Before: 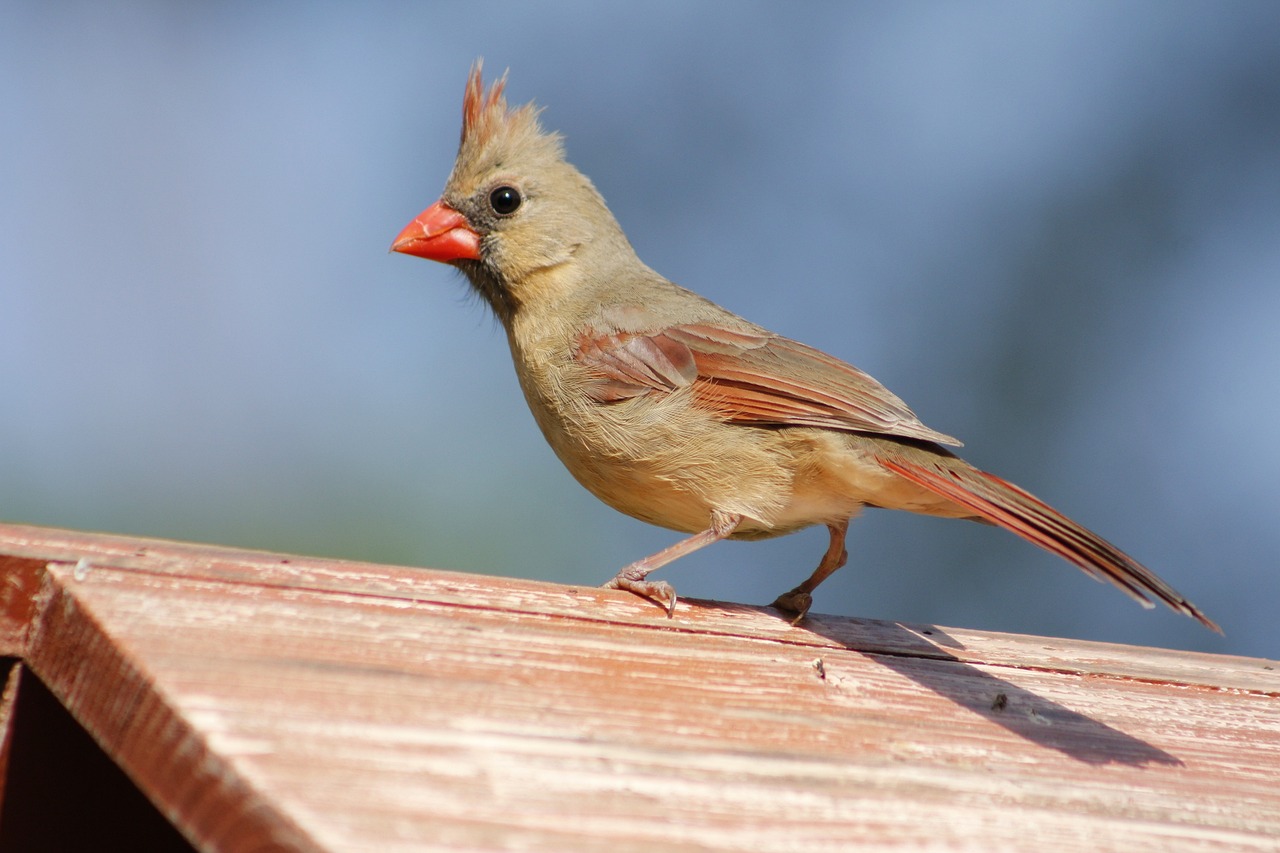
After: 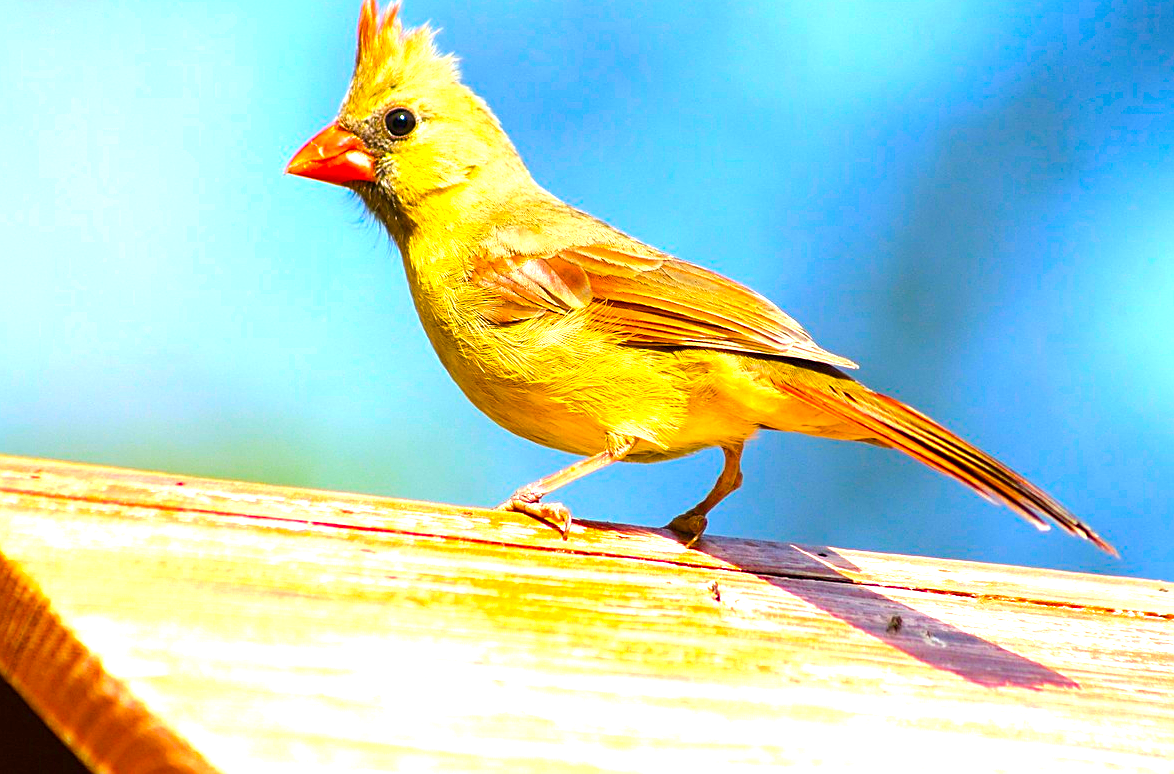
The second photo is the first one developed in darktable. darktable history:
sharpen: on, module defaults
color balance rgb: linear chroma grading › global chroma 42%, perceptual saturation grading › global saturation 42%, perceptual brilliance grading › global brilliance 25%, global vibrance 33%
exposure: exposure 0.6 EV, compensate highlight preservation false
crop and rotate: left 8.262%, top 9.226%
